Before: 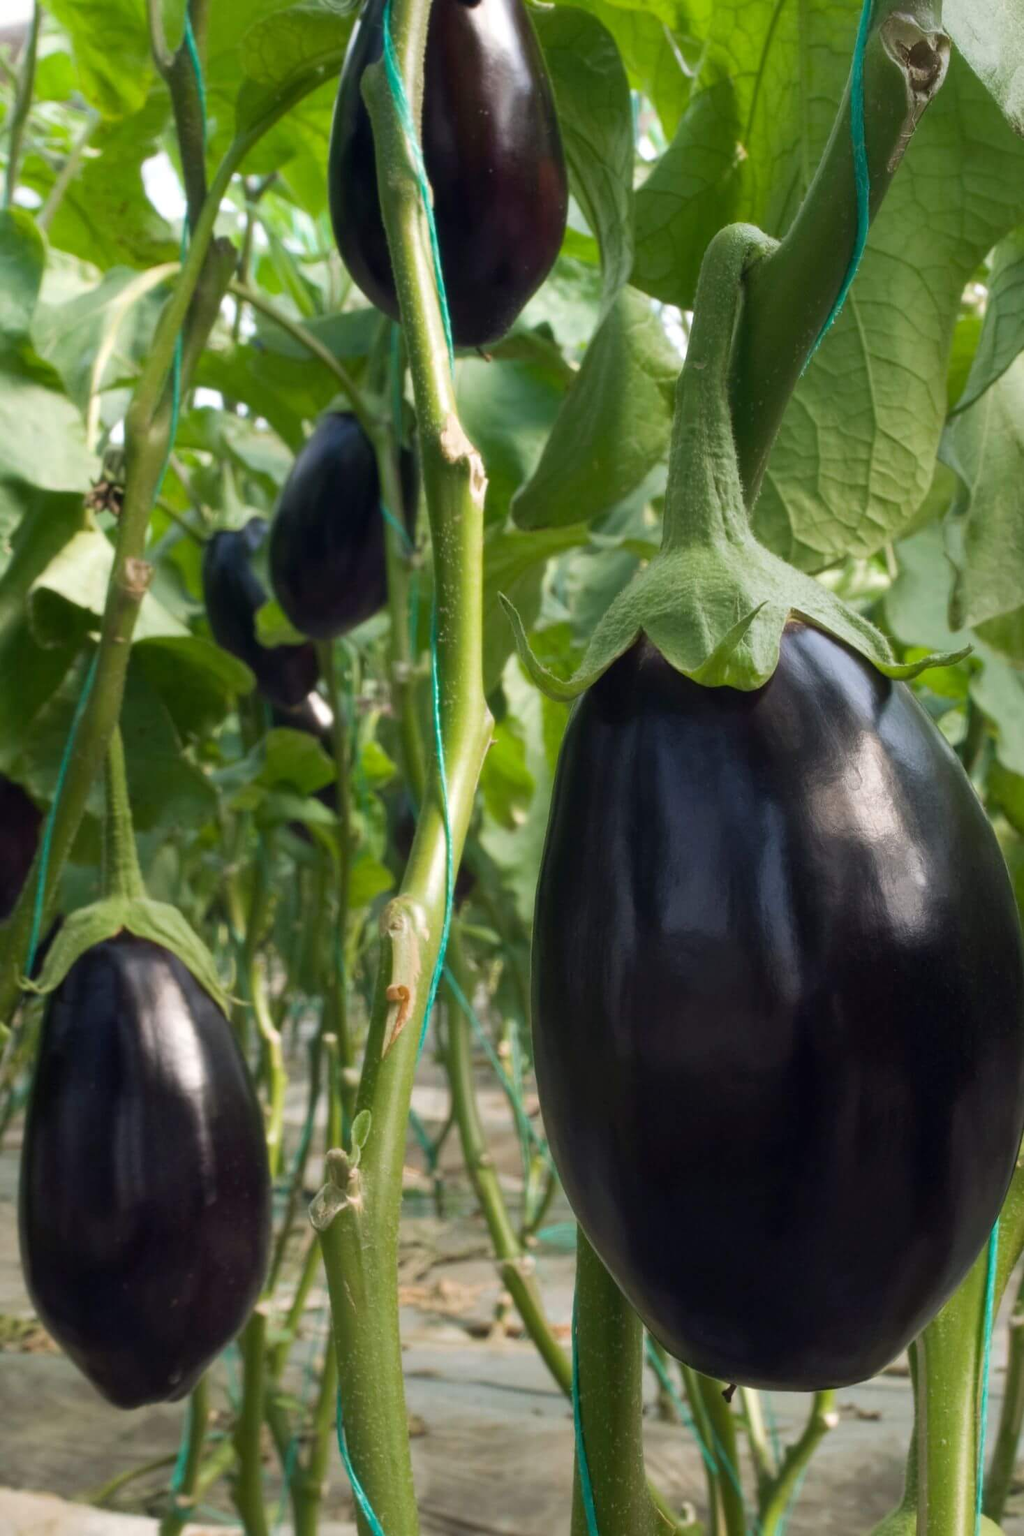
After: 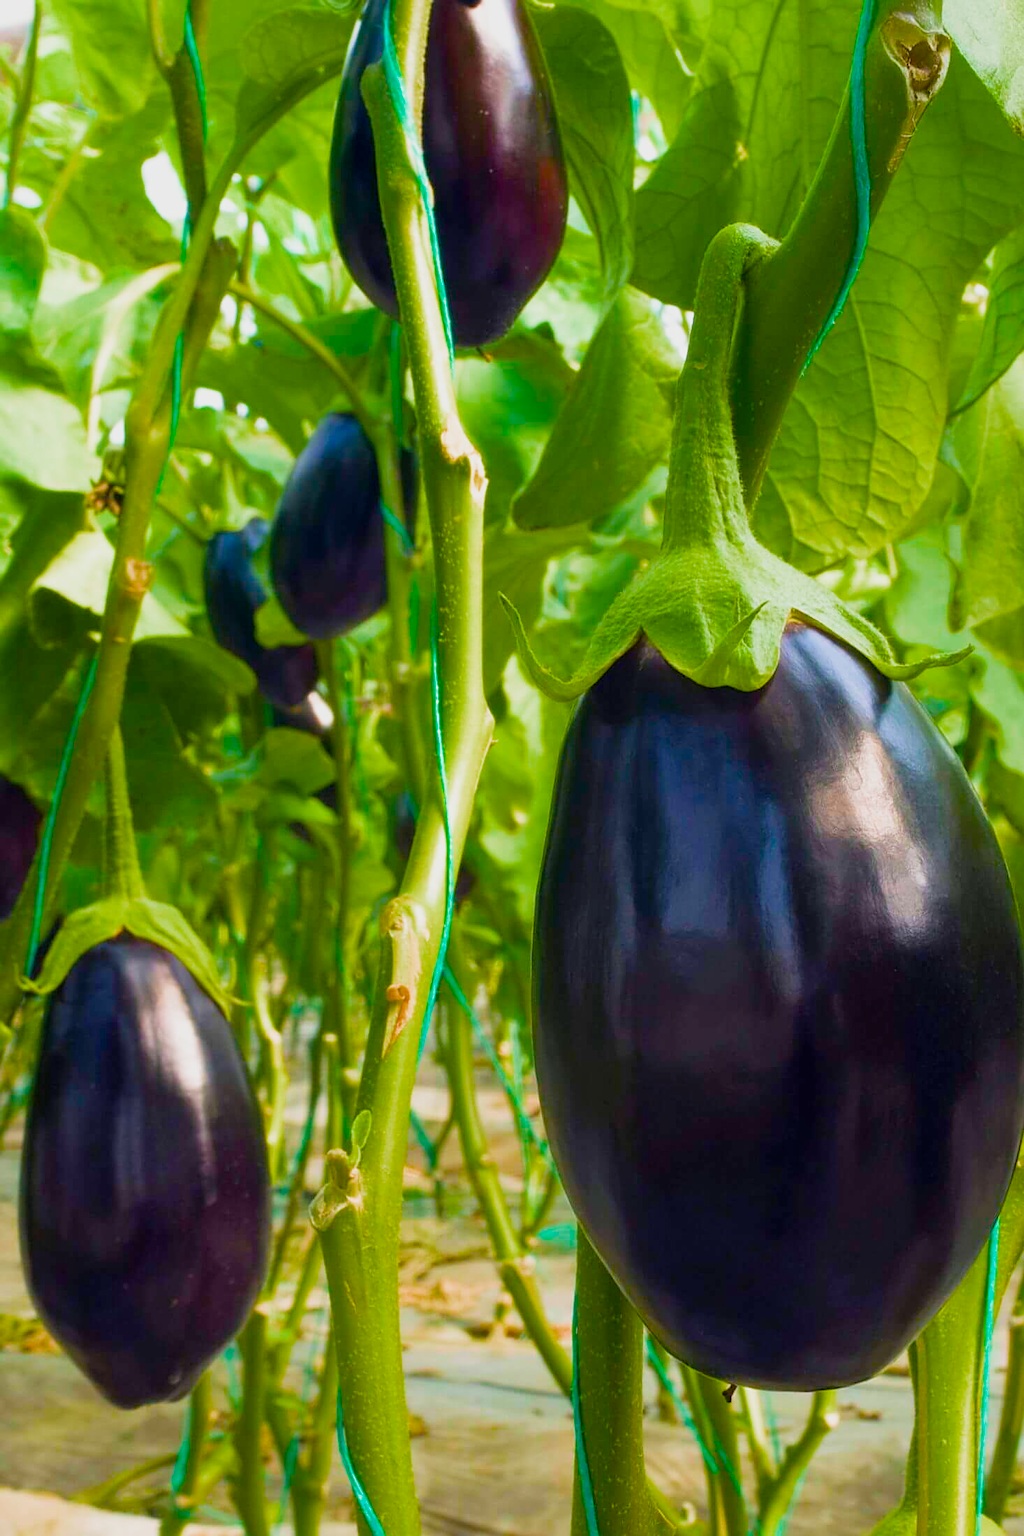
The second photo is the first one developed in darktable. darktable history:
sharpen: on, module defaults
tone equalizer: on, module defaults
filmic rgb: black relative exposure -13 EV, threshold 3 EV, target white luminance 85%, hardness 6.3, latitude 42.11%, contrast 0.858, shadows ↔ highlights balance 8.63%, color science v4 (2020), enable highlight reconstruction true
color balance rgb: linear chroma grading › global chroma 42%, perceptual saturation grading › global saturation 42%, perceptual brilliance grading › global brilliance 25%, global vibrance 33%
